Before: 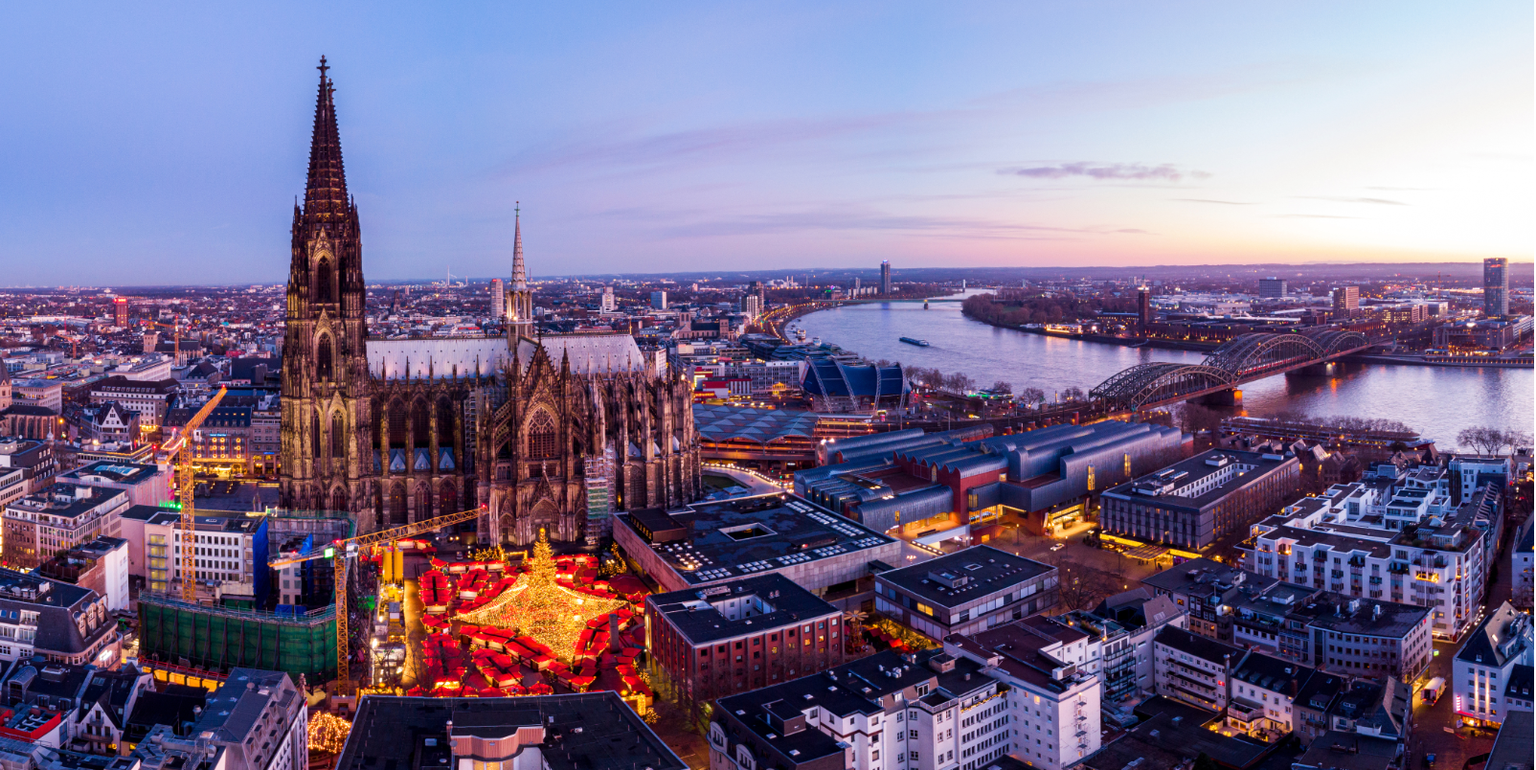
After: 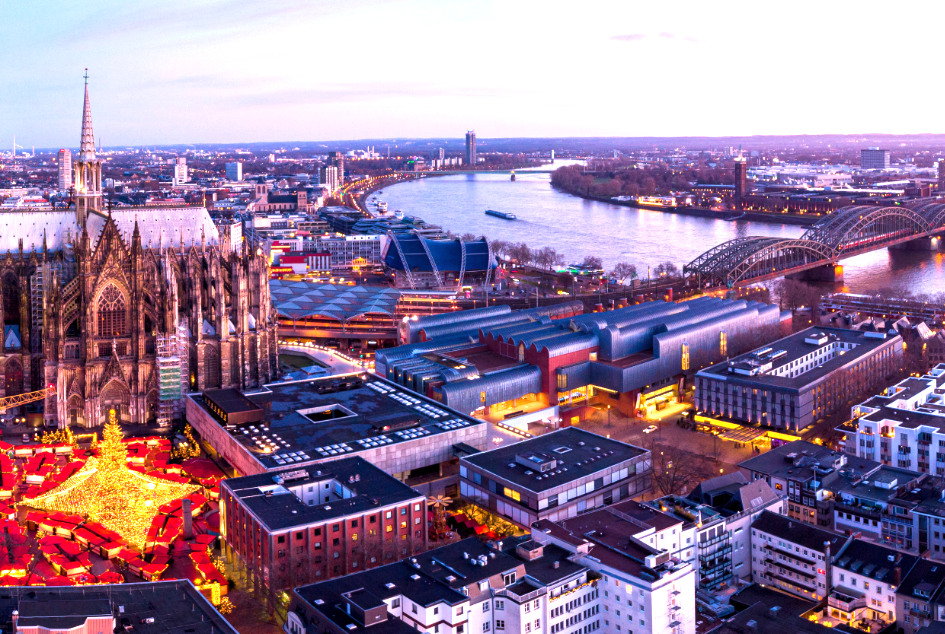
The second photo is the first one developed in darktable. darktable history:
tone equalizer: -8 EV -0.588 EV, edges refinement/feathering 500, mask exposure compensation -1.57 EV, preserve details no
exposure: exposure 1.07 EV, compensate highlight preservation false
crop and rotate: left 28.359%, top 17.702%, right 12.672%, bottom 3.361%
